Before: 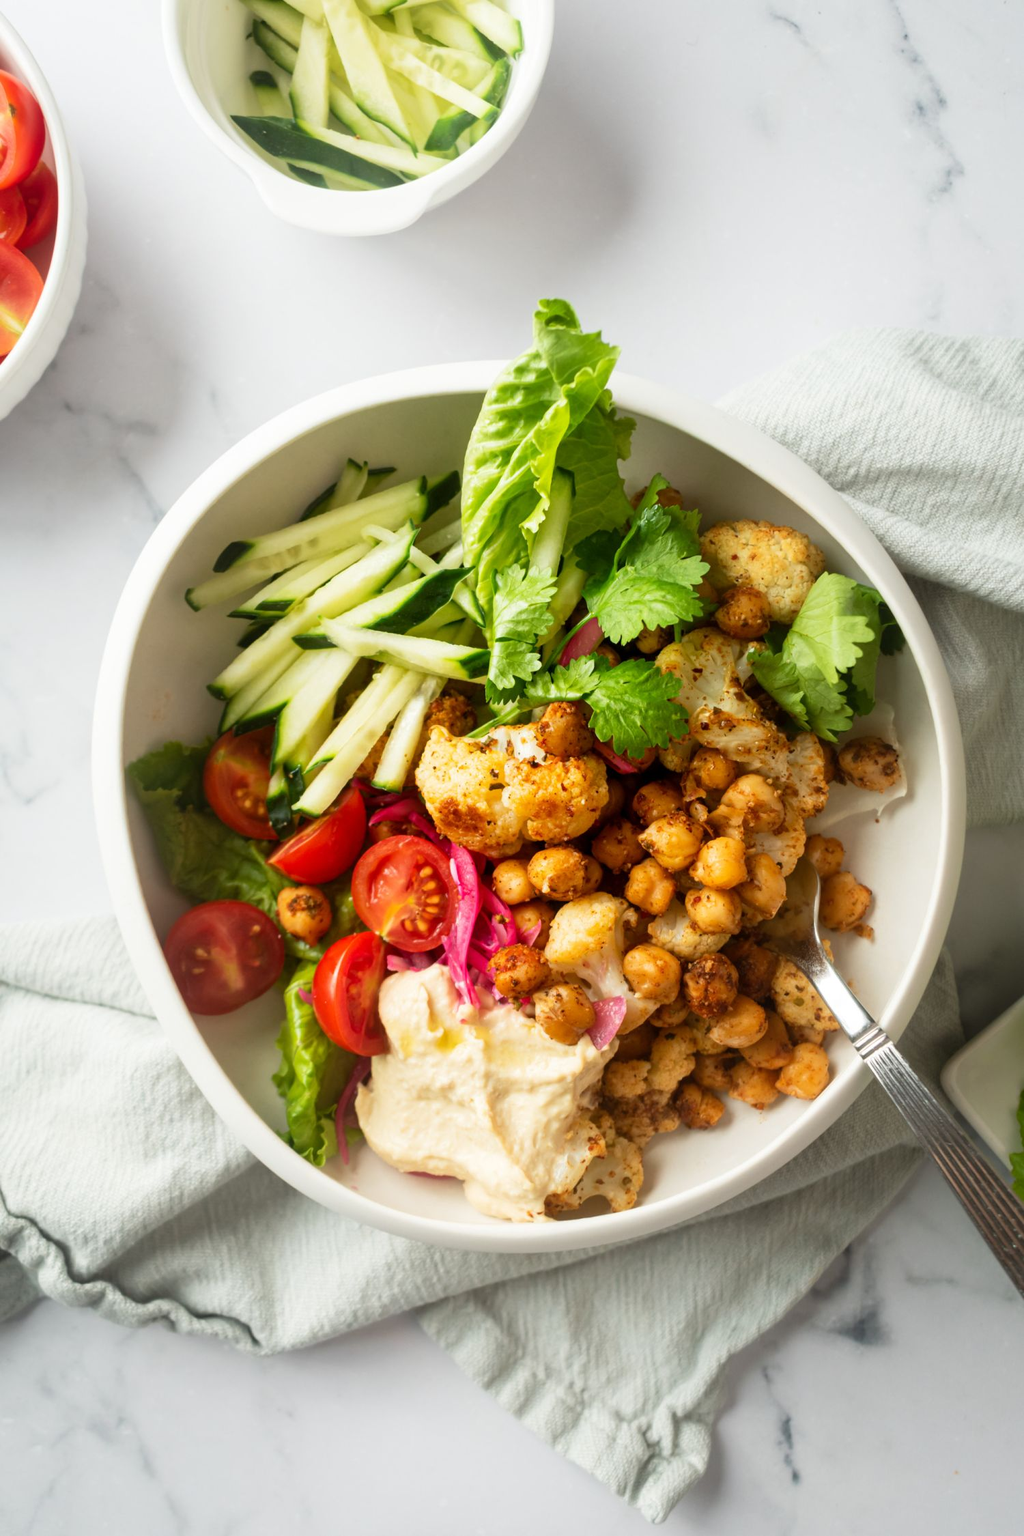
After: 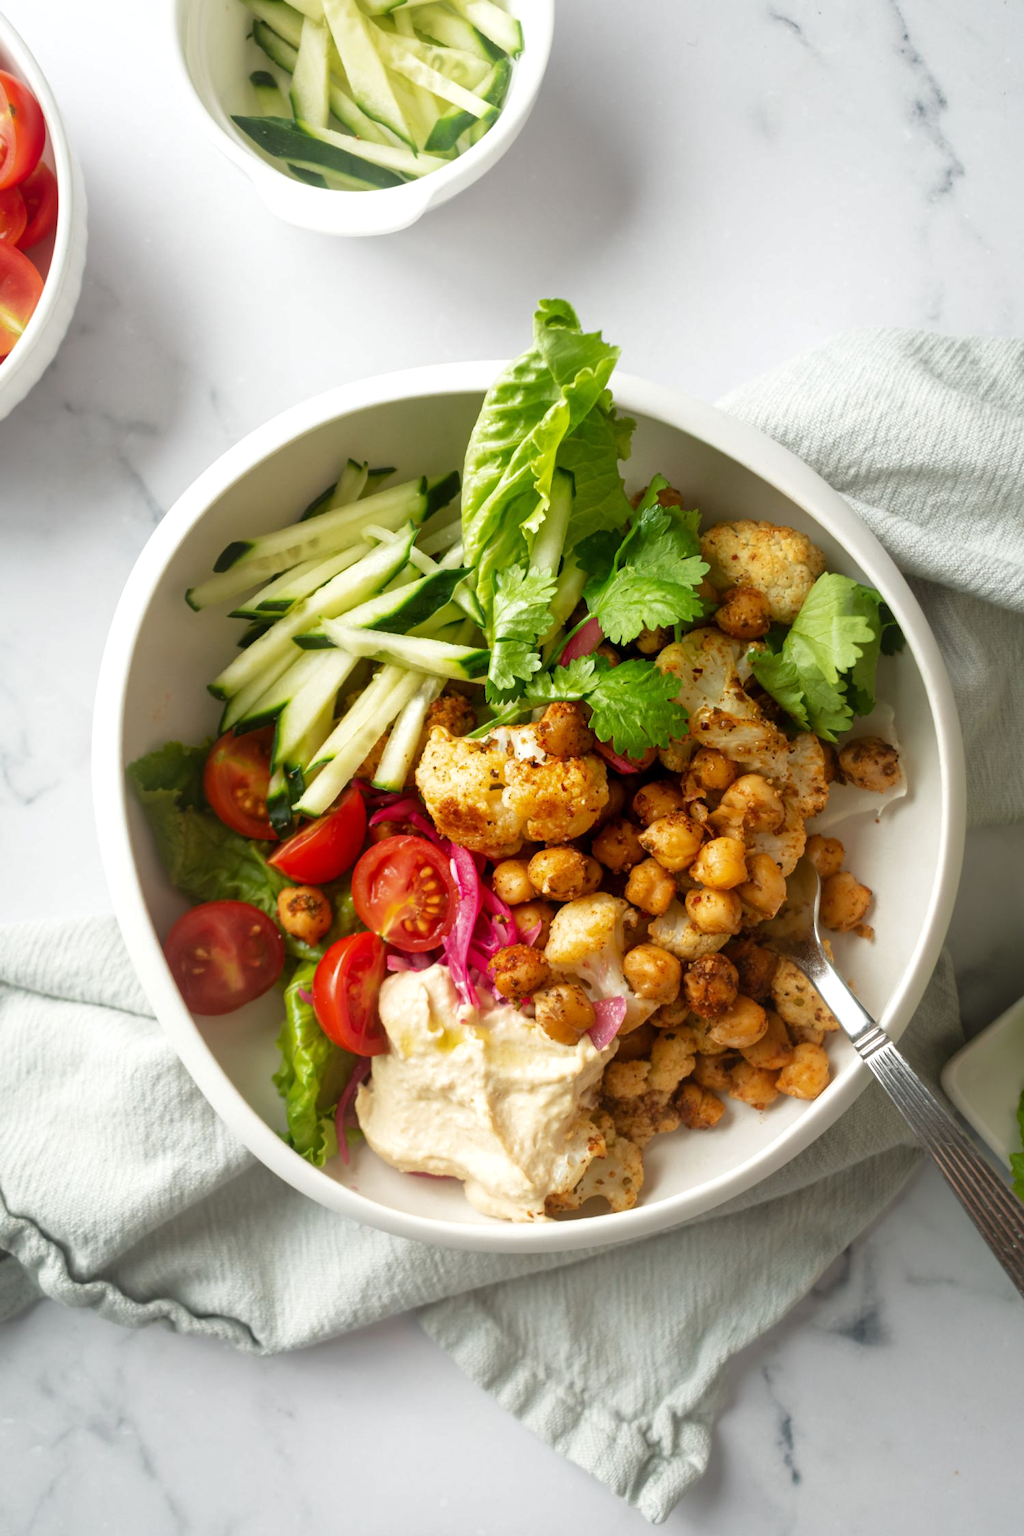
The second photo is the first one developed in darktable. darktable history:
tone equalizer: -8 EV -0.001 EV, -7 EV 0.003 EV, -6 EV -0.004 EV, -5 EV -0.011 EV, -4 EV -0.055 EV, -3 EV -0.206 EV, -2 EV -0.257 EV, -1 EV 0.098 EV, +0 EV 0.304 EV, edges refinement/feathering 500, mask exposure compensation -1.57 EV, preserve details no
